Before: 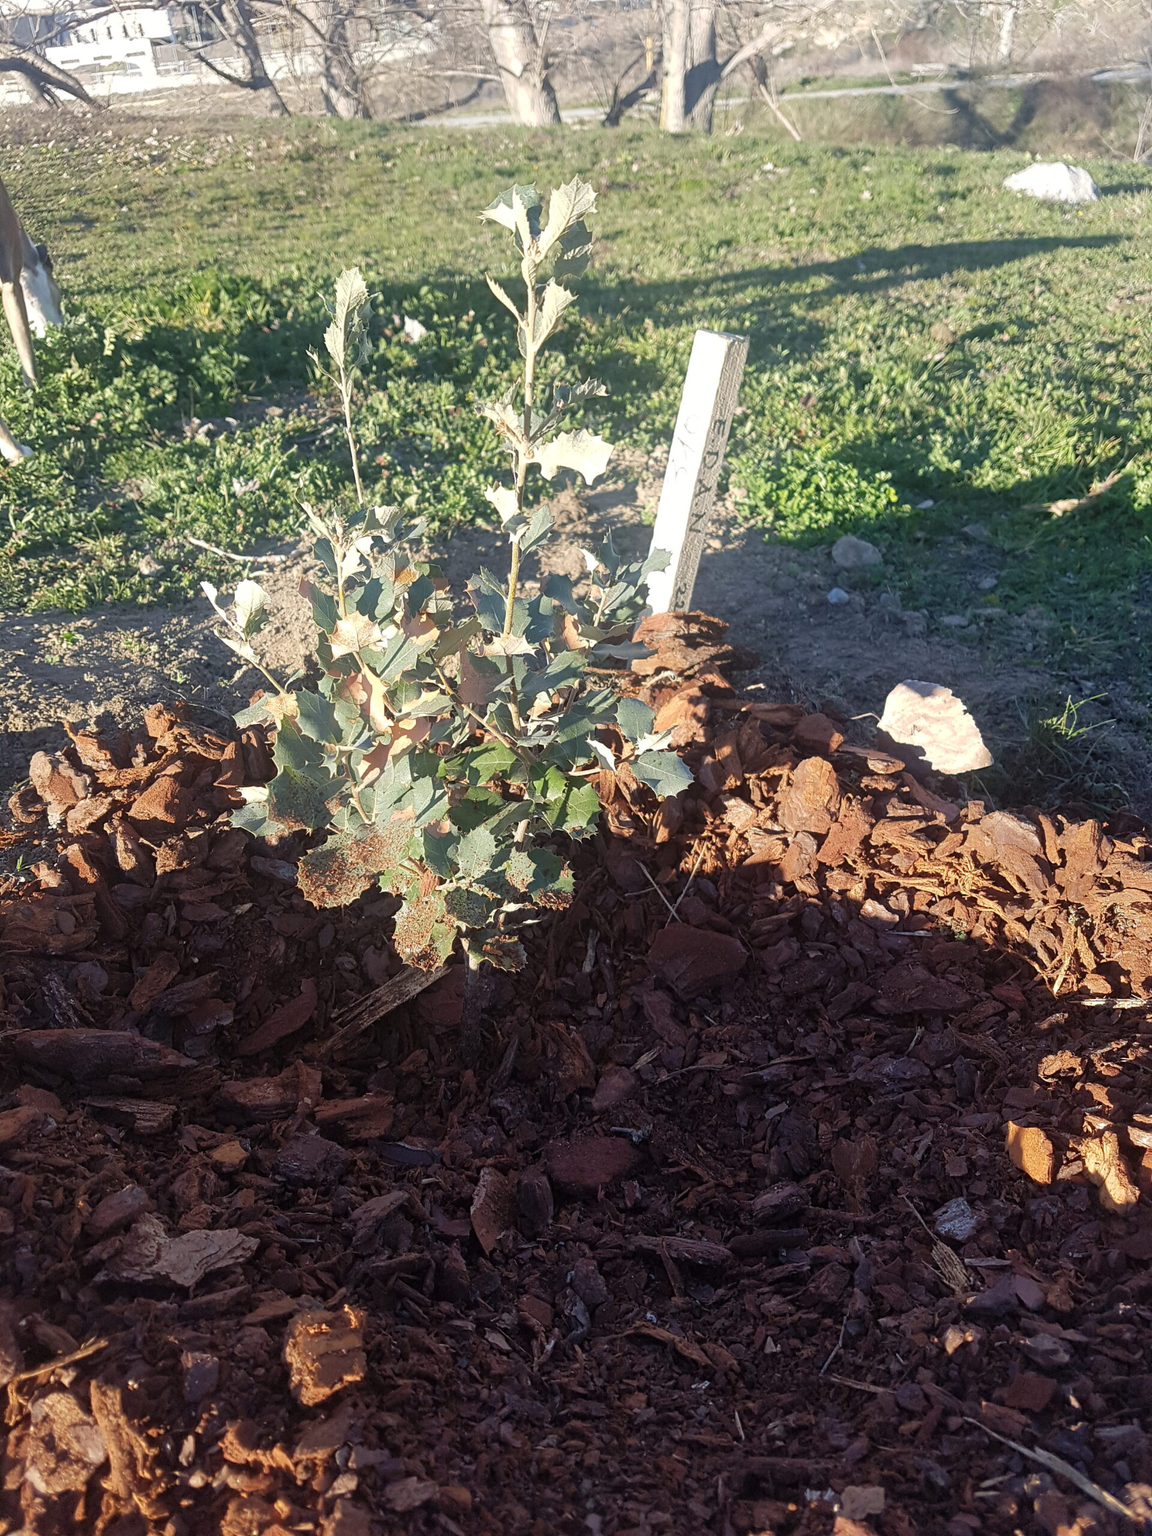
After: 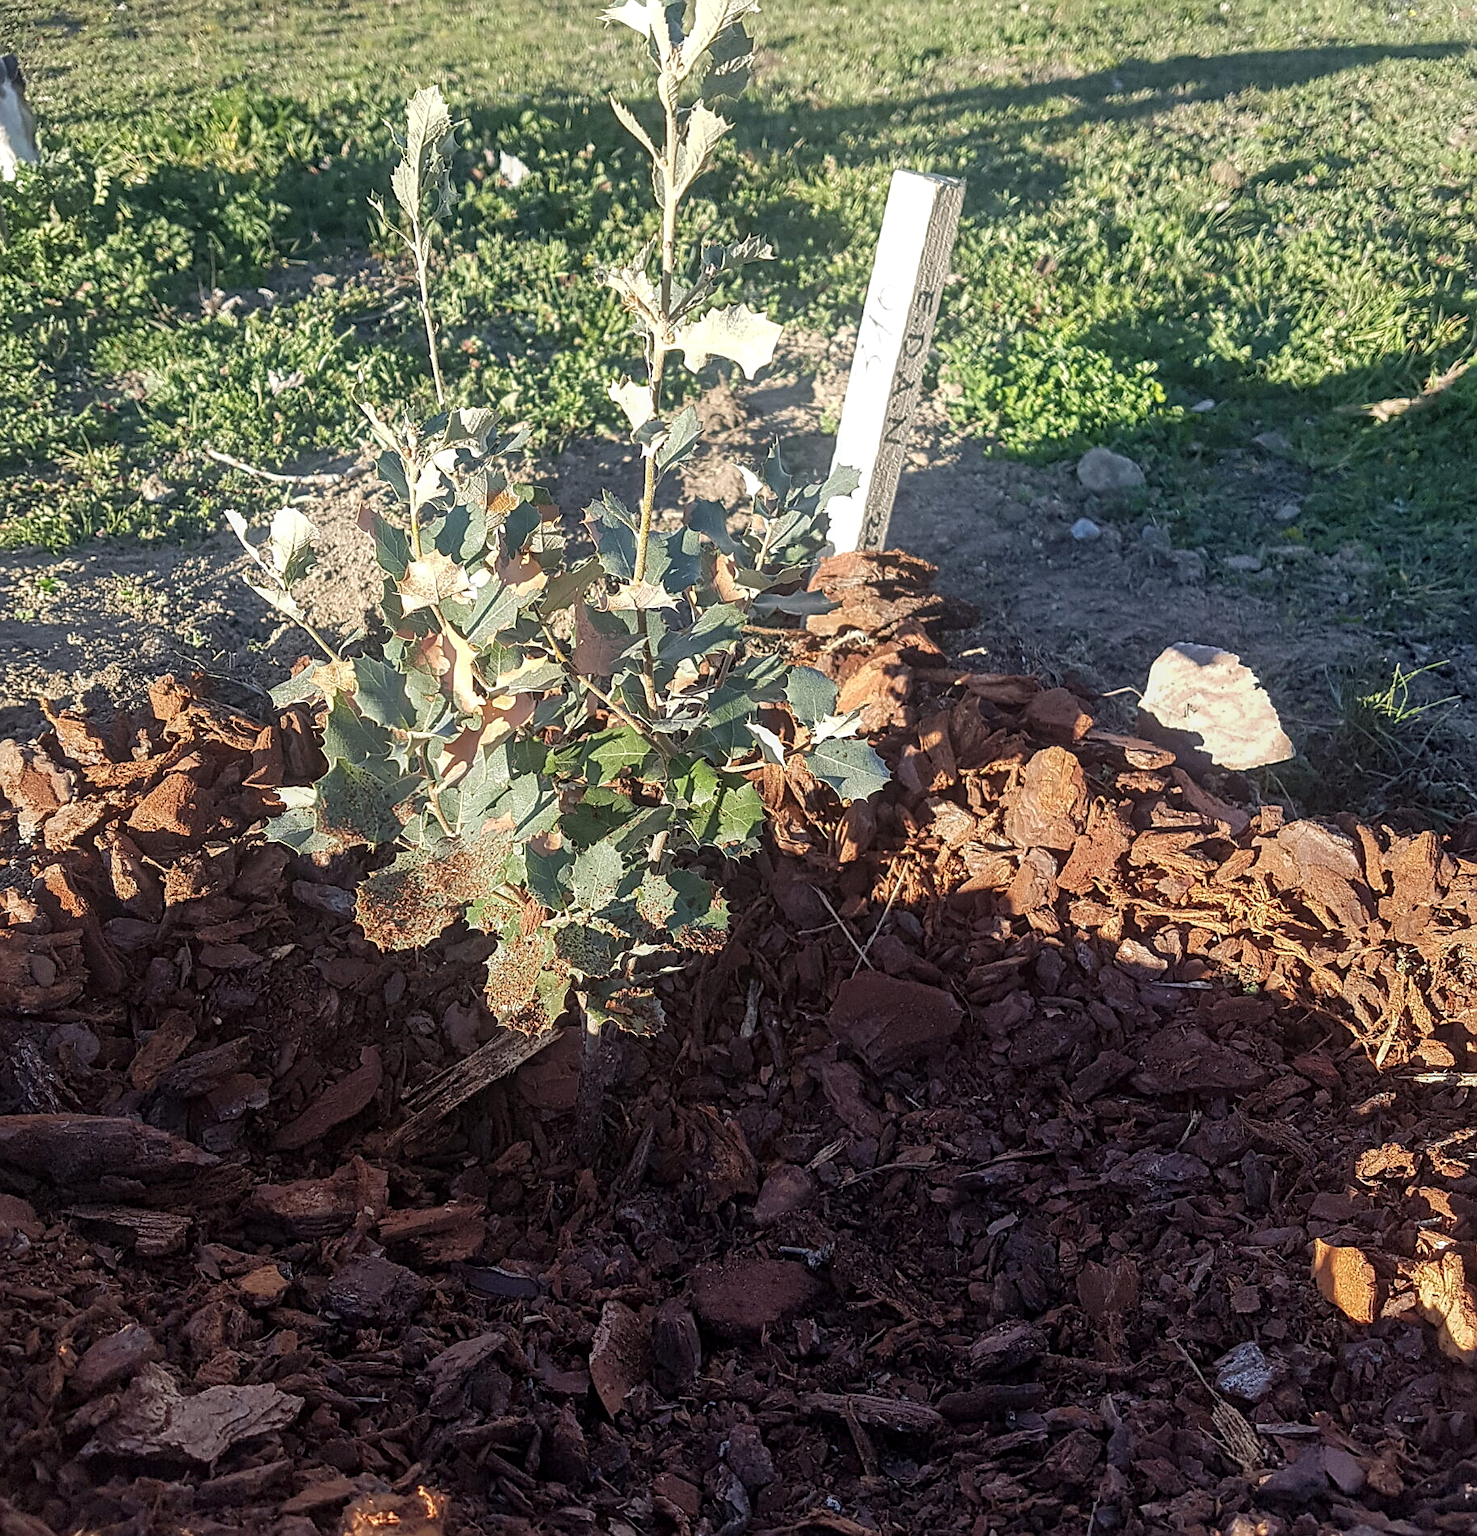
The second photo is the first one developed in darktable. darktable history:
sharpen: on, module defaults
local contrast: highlights 25%, detail 130%
crop and rotate: left 2.991%, top 13.302%, right 1.981%, bottom 12.636%
